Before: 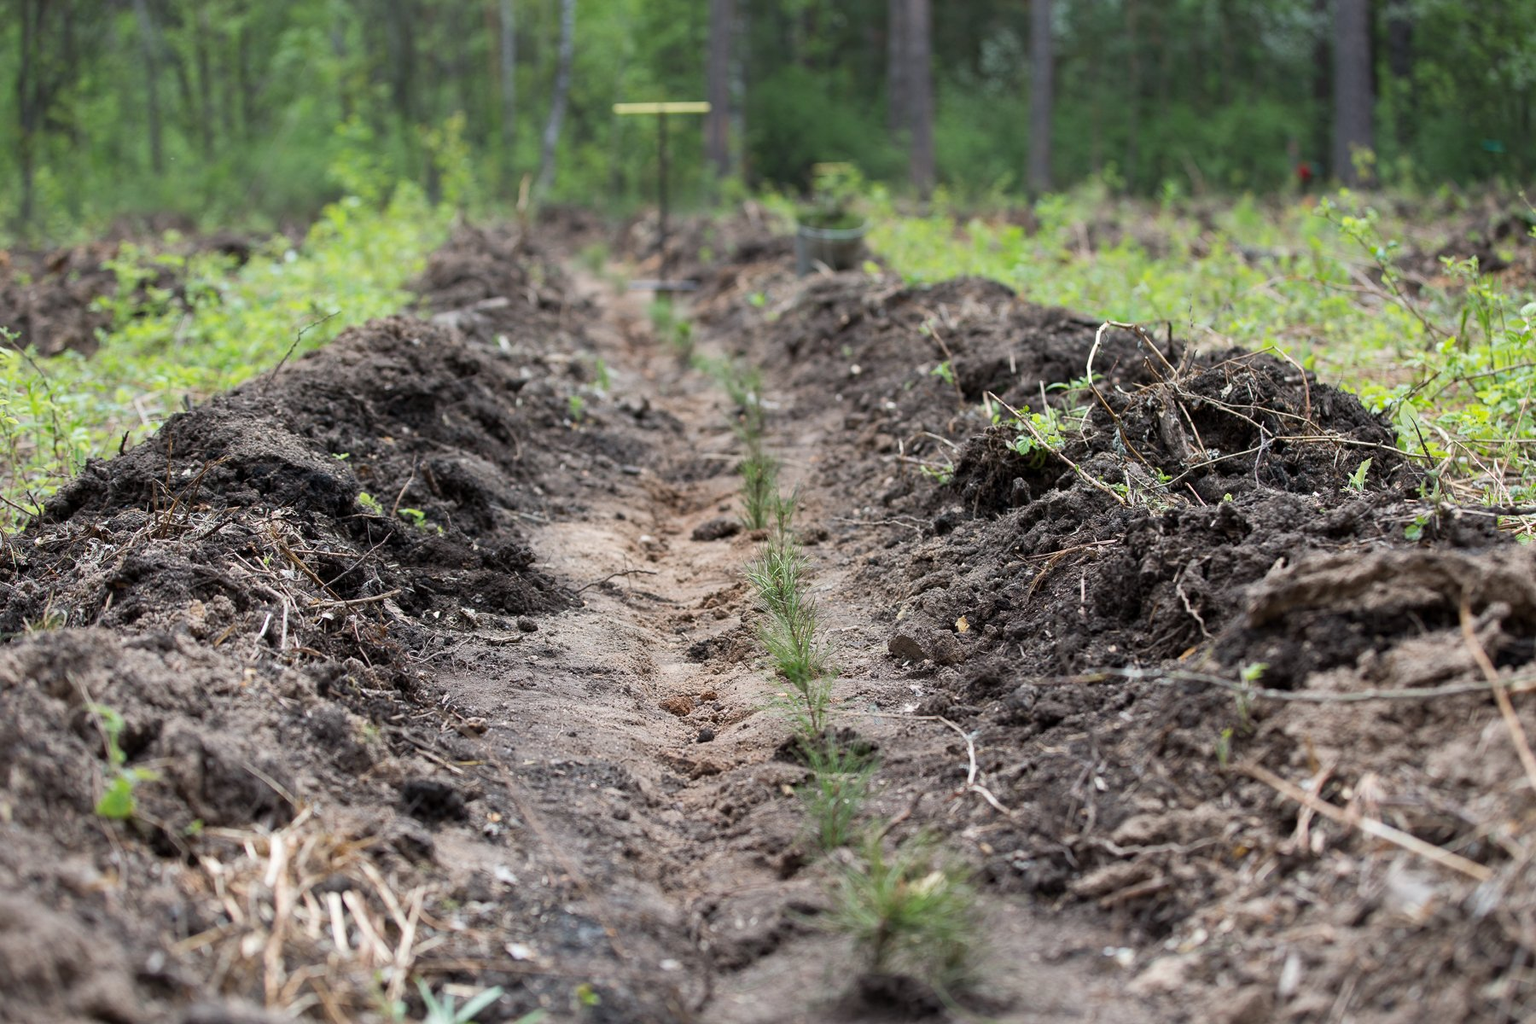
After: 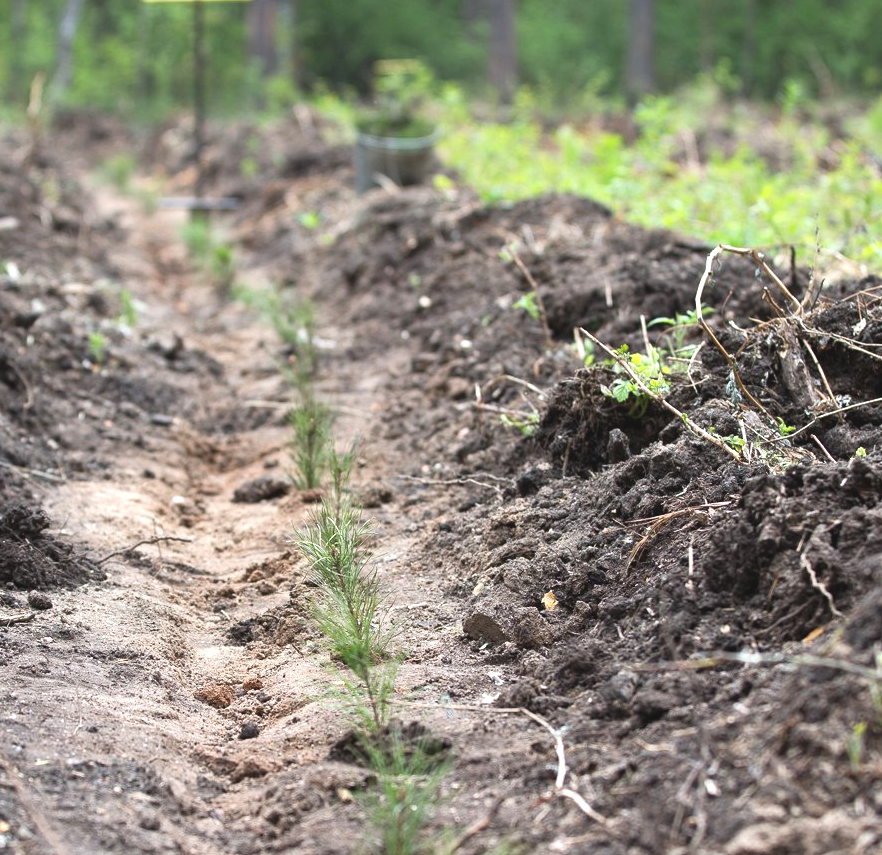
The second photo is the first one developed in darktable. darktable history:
exposure: black level correction -0.005, exposure 0.616 EV, compensate highlight preservation false
crop: left 32.166%, top 10.962%, right 18.604%, bottom 17.607%
